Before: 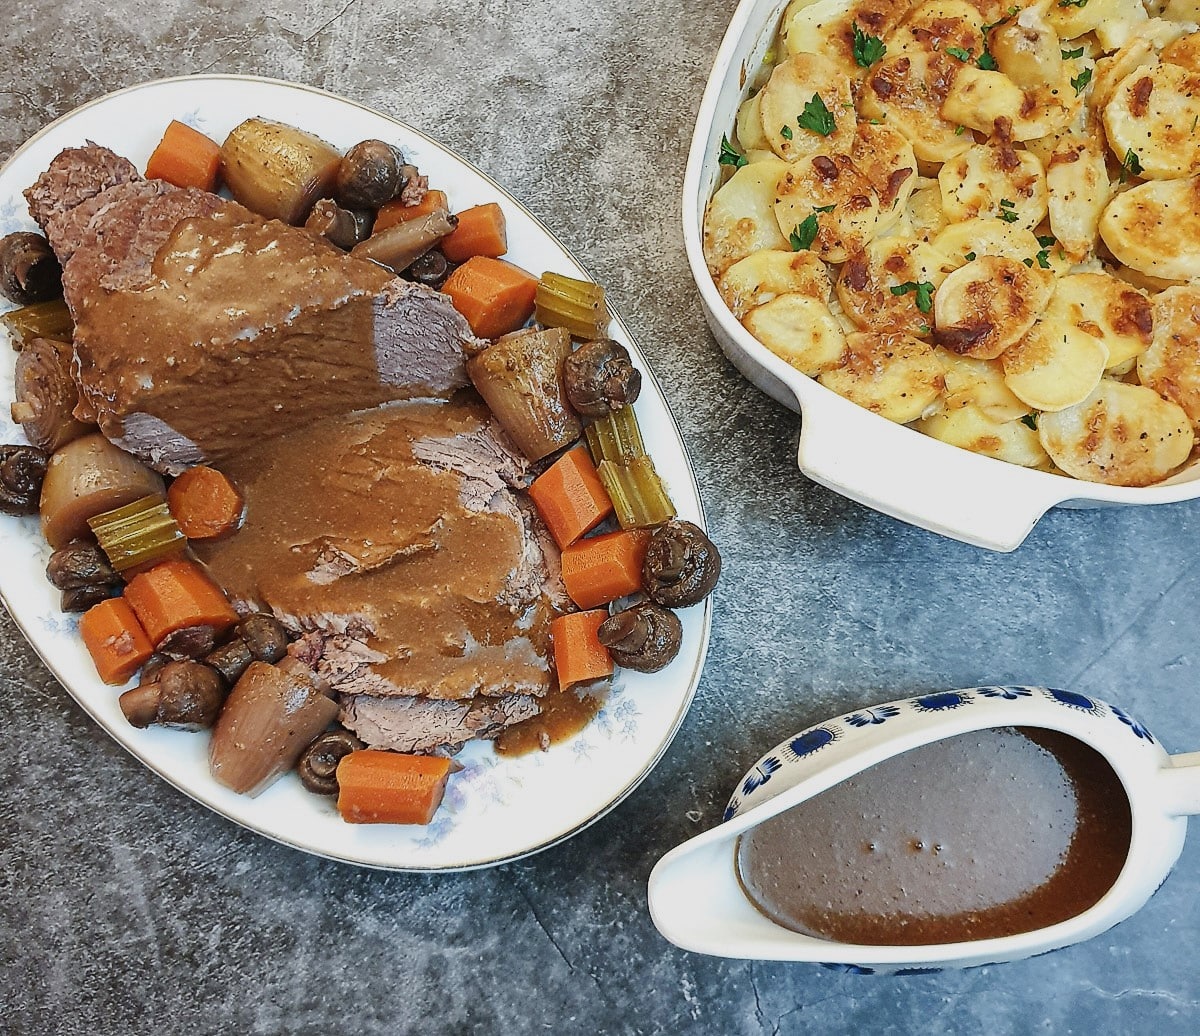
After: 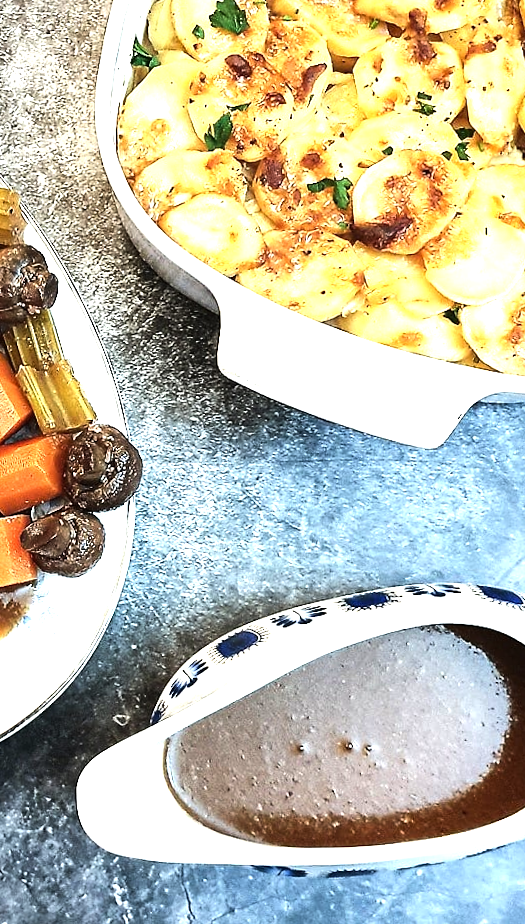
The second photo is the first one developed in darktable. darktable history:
rotate and perspective: rotation -1.32°, lens shift (horizontal) -0.031, crop left 0.015, crop right 0.985, crop top 0.047, crop bottom 0.982
tone equalizer: -8 EV -1.08 EV, -7 EV -1.01 EV, -6 EV -0.867 EV, -5 EV -0.578 EV, -3 EV 0.578 EV, -2 EV 0.867 EV, -1 EV 1.01 EV, +0 EV 1.08 EV, edges refinement/feathering 500, mask exposure compensation -1.57 EV, preserve details no
crop: left 47.628%, top 6.643%, right 7.874%
exposure: black level correction 0.001, exposure 0.5 EV, compensate exposure bias true, compensate highlight preservation false
